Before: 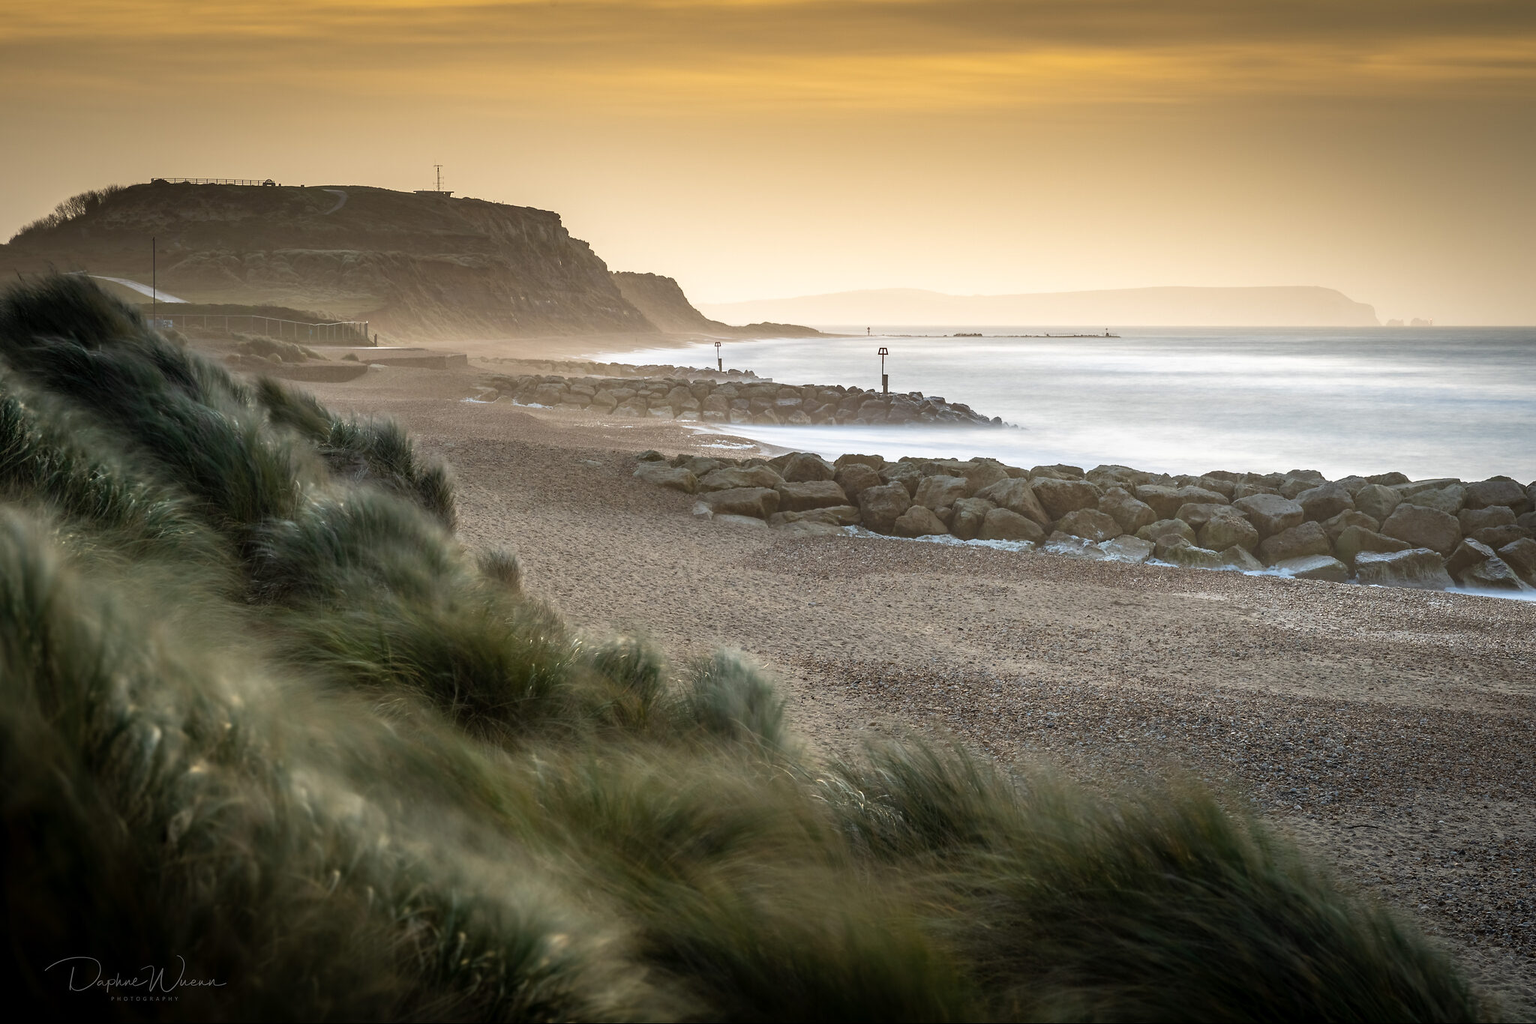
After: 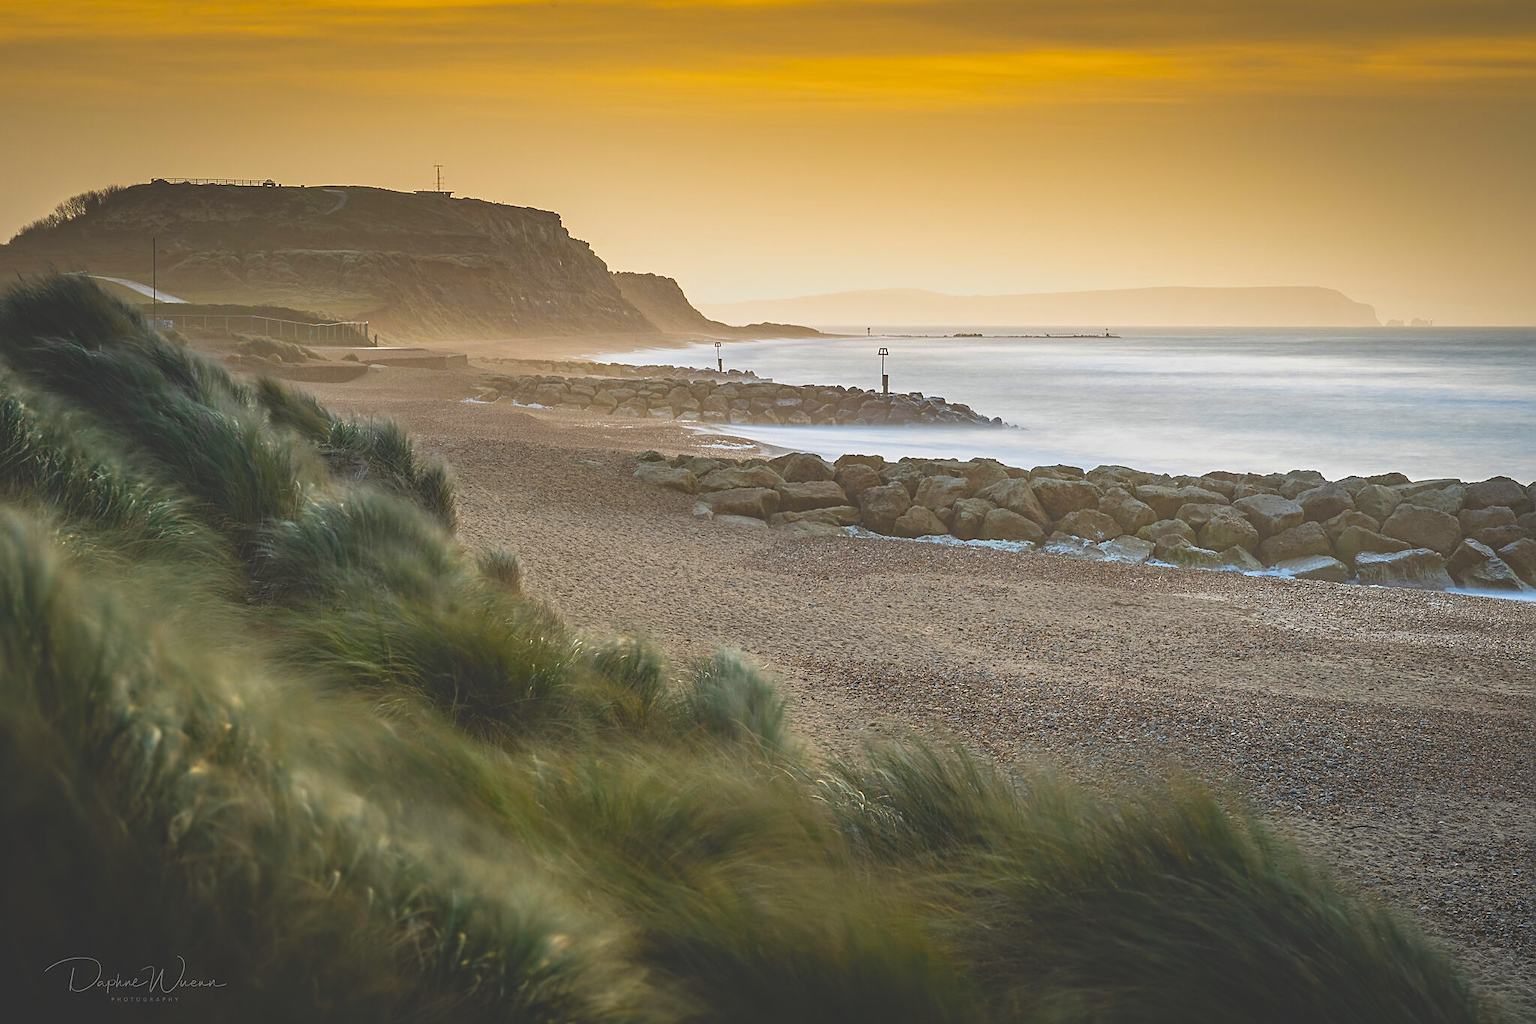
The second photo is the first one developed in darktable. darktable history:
color balance: output saturation 120%
local contrast: mode bilateral grid, contrast 28, coarseness 16, detail 115%, midtone range 0.2
sharpen: on, module defaults
exposure: black level correction -0.015, compensate highlight preservation false
contrast brightness saturation: contrast -0.19, saturation 0.19
